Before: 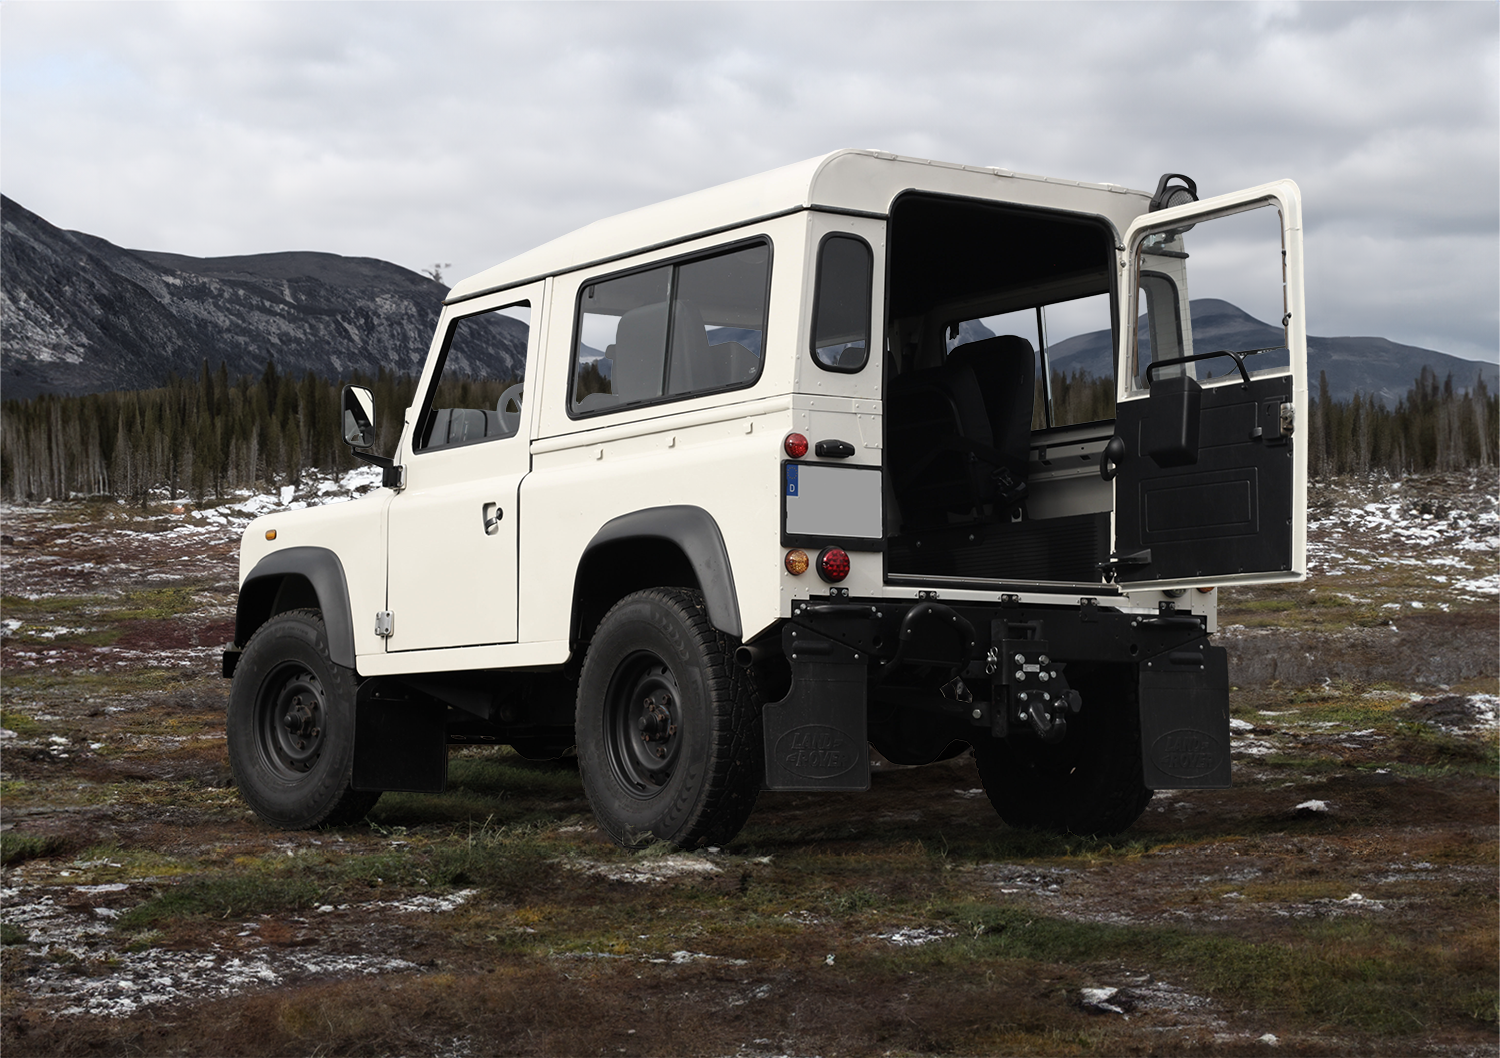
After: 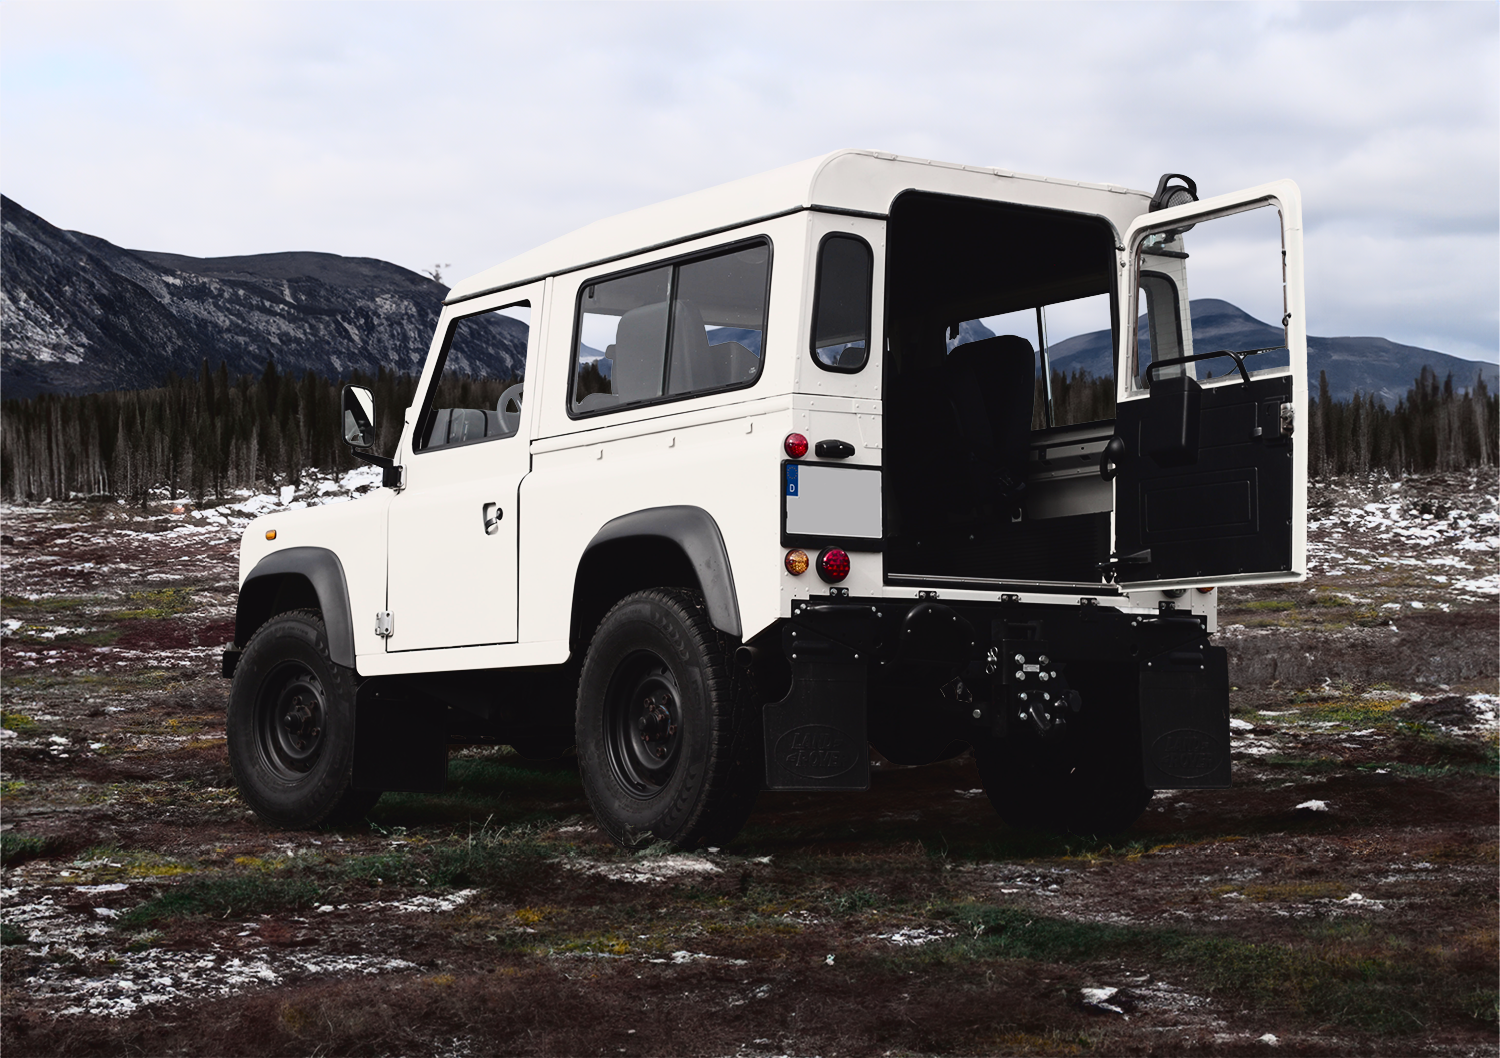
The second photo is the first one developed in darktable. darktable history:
tone curve: curves: ch0 [(0, 0.031) (0.139, 0.084) (0.311, 0.278) (0.495, 0.544) (0.718, 0.816) (0.841, 0.909) (1, 0.967)]; ch1 [(0, 0) (0.272, 0.249) (0.388, 0.385) (0.469, 0.456) (0.495, 0.497) (0.538, 0.545) (0.578, 0.595) (0.707, 0.778) (1, 1)]; ch2 [(0, 0) (0.125, 0.089) (0.353, 0.329) (0.443, 0.408) (0.502, 0.499) (0.557, 0.531) (0.608, 0.631) (1, 1)], color space Lab, independent channels, preserve colors none
